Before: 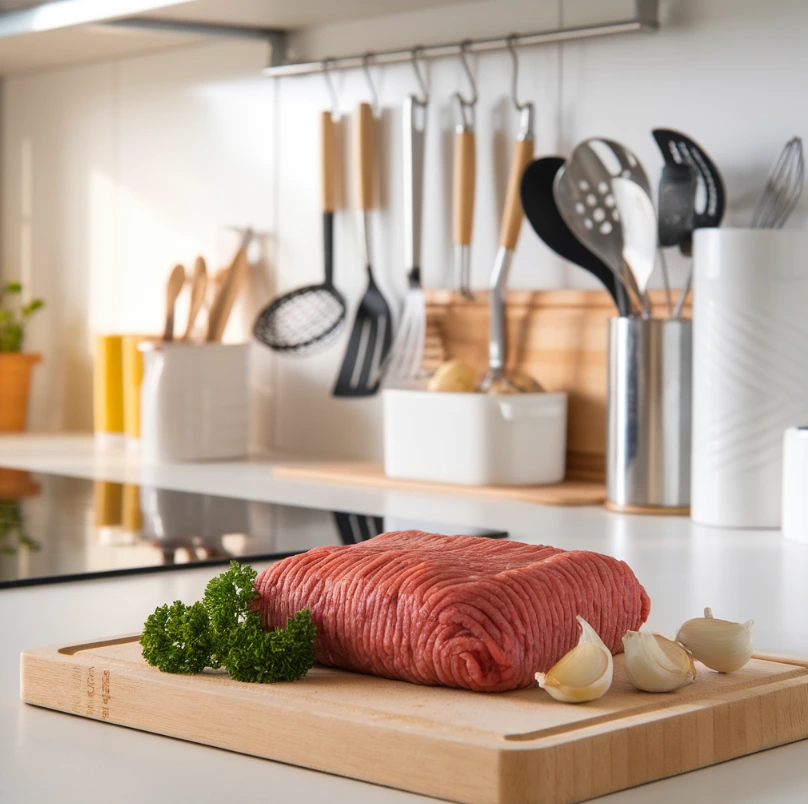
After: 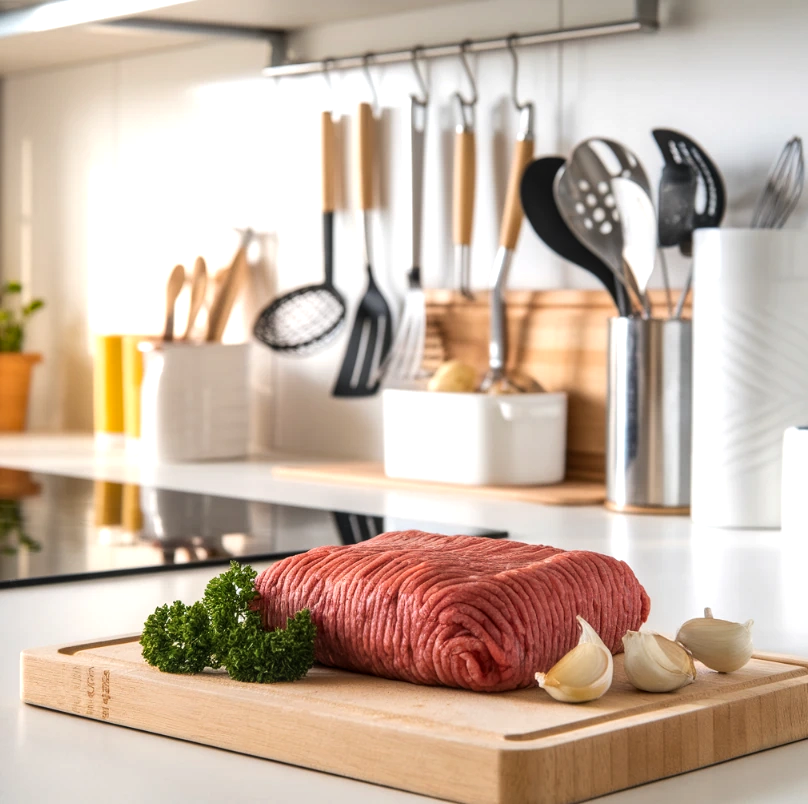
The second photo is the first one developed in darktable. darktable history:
tone equalizer: -8 EV -0.417 EV, -7 EV -0.389 EV, -6 EV -0.333 EV, -5 EV -0.222 EV, -3 EV 0.222 EV, -2 EV 0.333 EV, -1 EV 0.389 EV, +0 EV 0.417 EV, edges refinement/feathering 500, mask exposure compensation -1.57 EV, preserve details no
local contrast: on, module defaults
